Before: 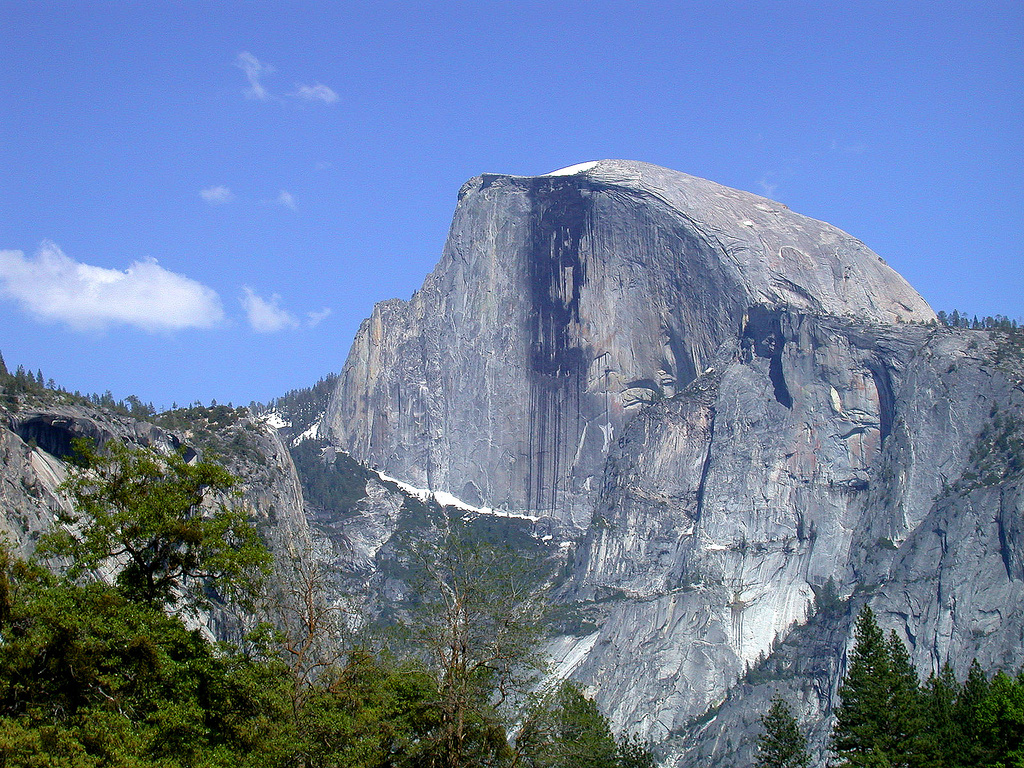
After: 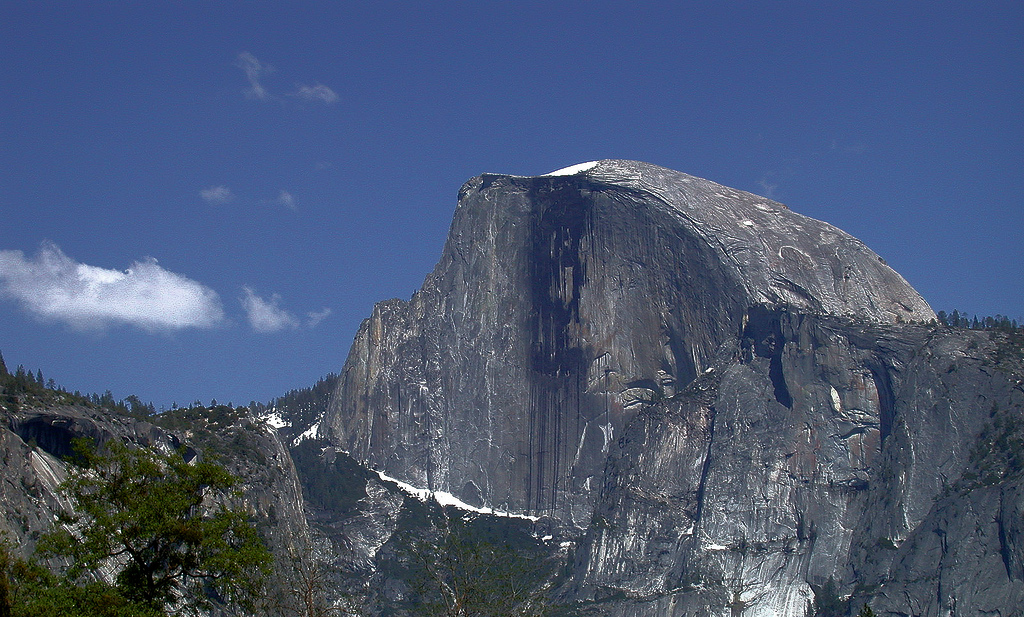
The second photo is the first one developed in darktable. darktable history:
base curve: curves: ch0 [(0, 0) (0.564, 0.291) (0.802, 0.731) (1, 1)]
crop: bottom 19.644%
